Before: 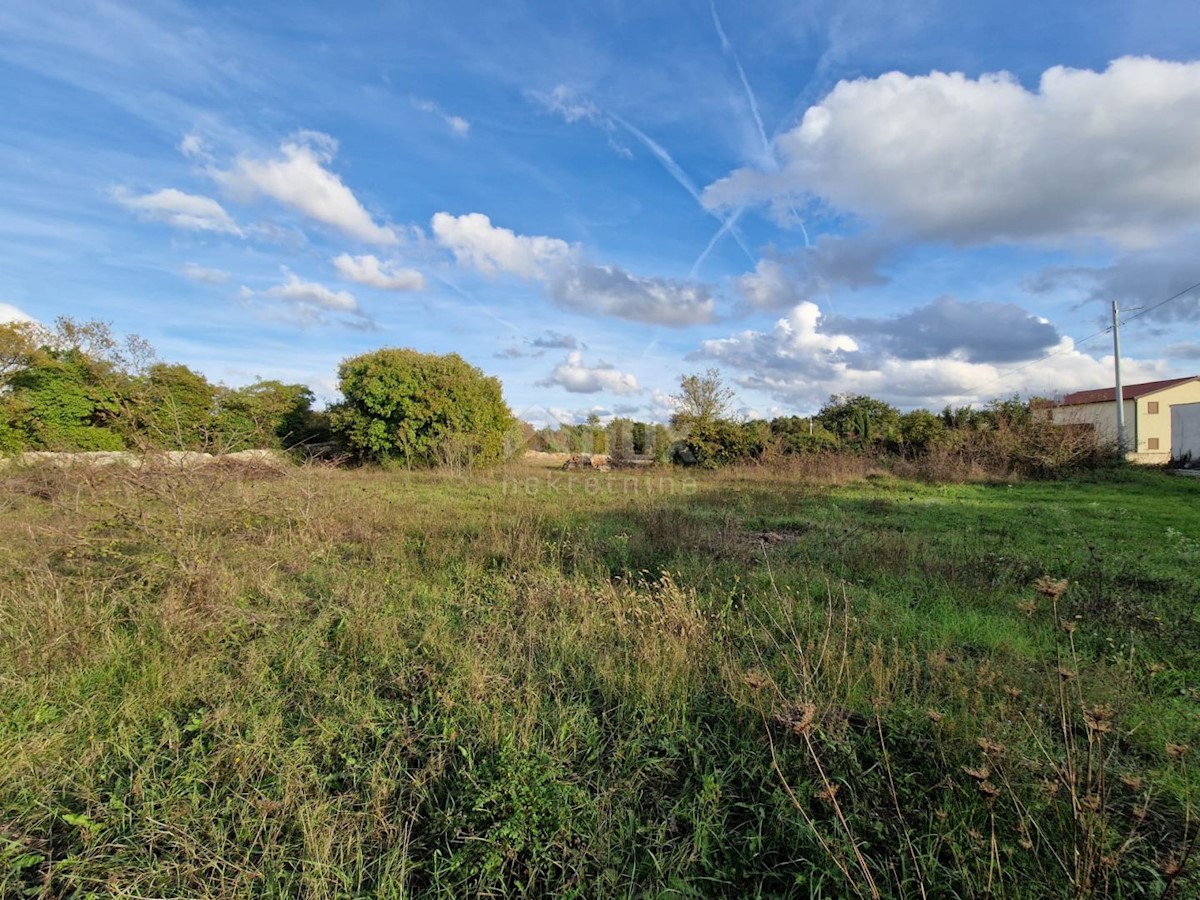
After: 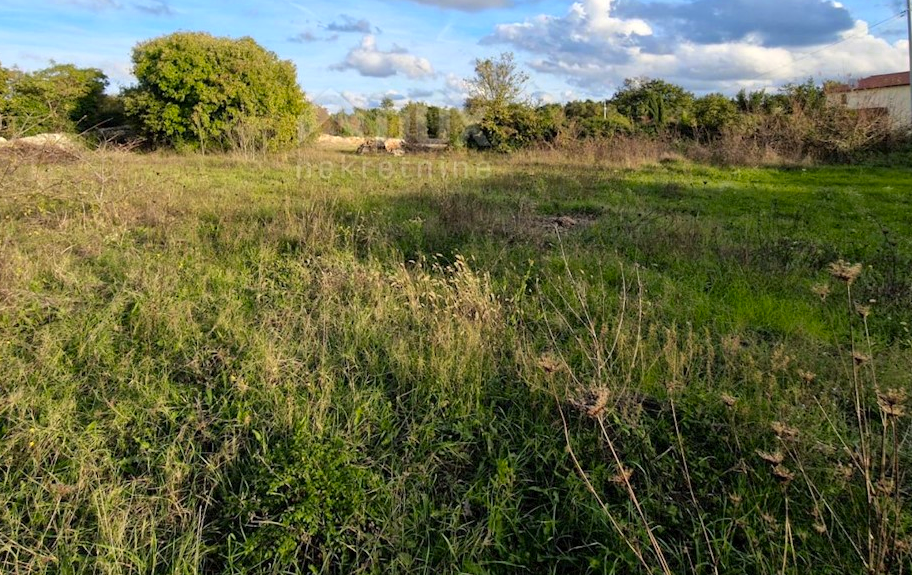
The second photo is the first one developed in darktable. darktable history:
crop and rotate: left 17.201%, top 35.215%, right 6.771%, bottom 0.791%
color zones: curves: ch0 [(0.099, 0.624) (0.257, 0.596) (0.384, 0.376) (0.529, 0.492) (0.697, 0.564) (0.768, 0.532) (0.908, 0.644)]; ch1 [(0.112, 0.564) (0.254, 0.612) (0.432, 0.676) (0.592, 0.456) (0.743, 0.684) (0.888, 0.536)]; ch2 [(0.25, 0.5) (0.469, 0.36) (0.75, 0.5)]
